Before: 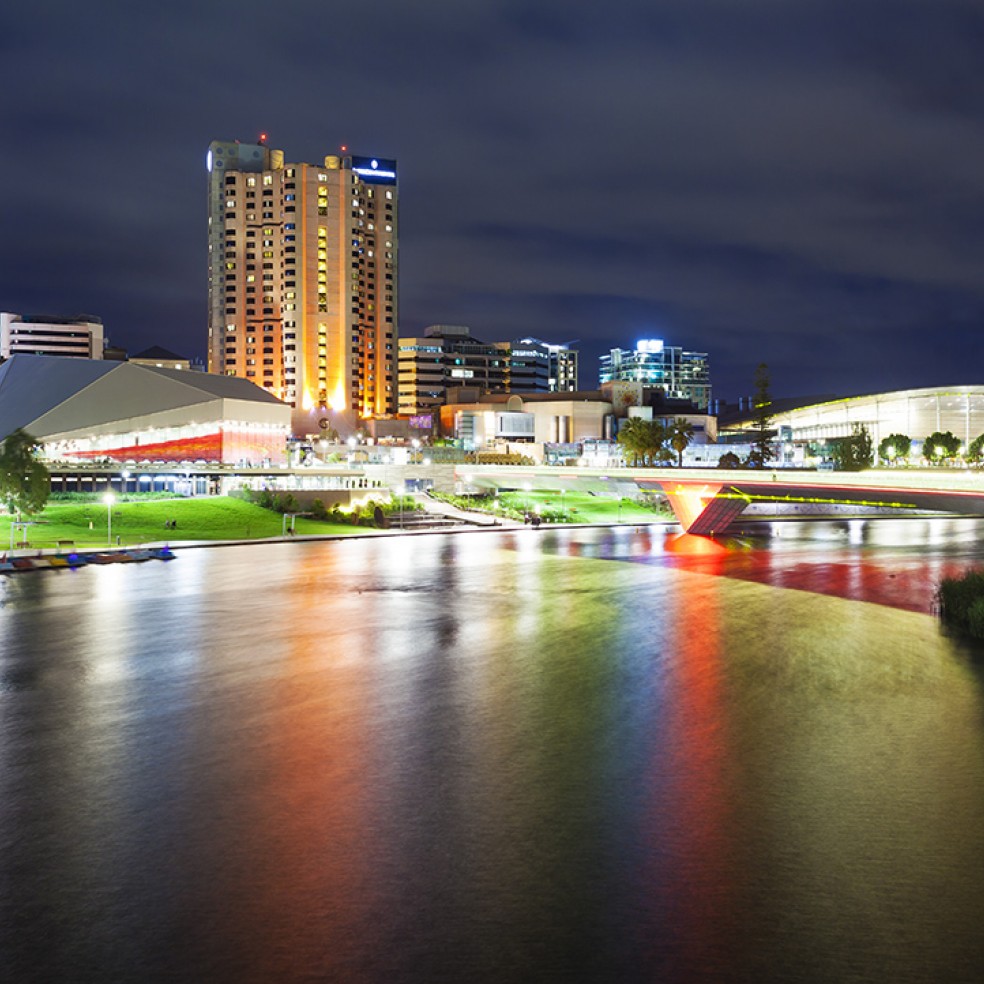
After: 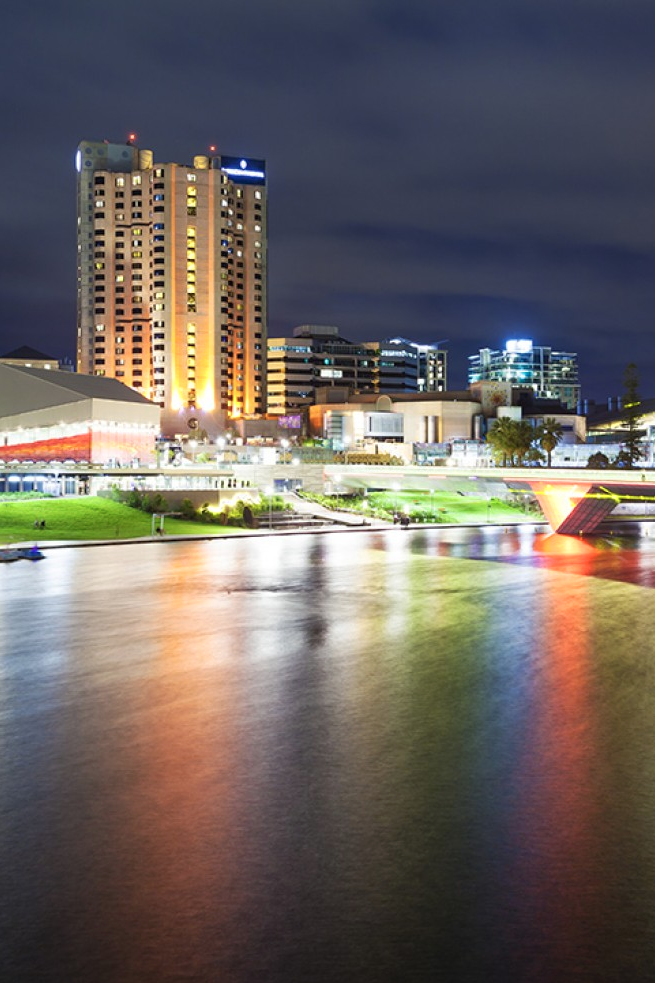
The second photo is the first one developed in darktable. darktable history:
crop and rotate: left 13.409%, right 19.924%
color zones: curves: ch0 [(0, 0.558) (0.143, 0.559) (0.286, 0.529) (0.429, 0.505) (0.571, 0.5) (0.714, 0.5) (0.857, 0.5) (1, 0.558)]; ch1 [(0, 0.469) (0.01, 0.469) (0.12, 0.446) (0.248, 0.469) (0.5, 0.5) (0.748, 0.5) (0.99, 0.469) (1, 0.469)]
